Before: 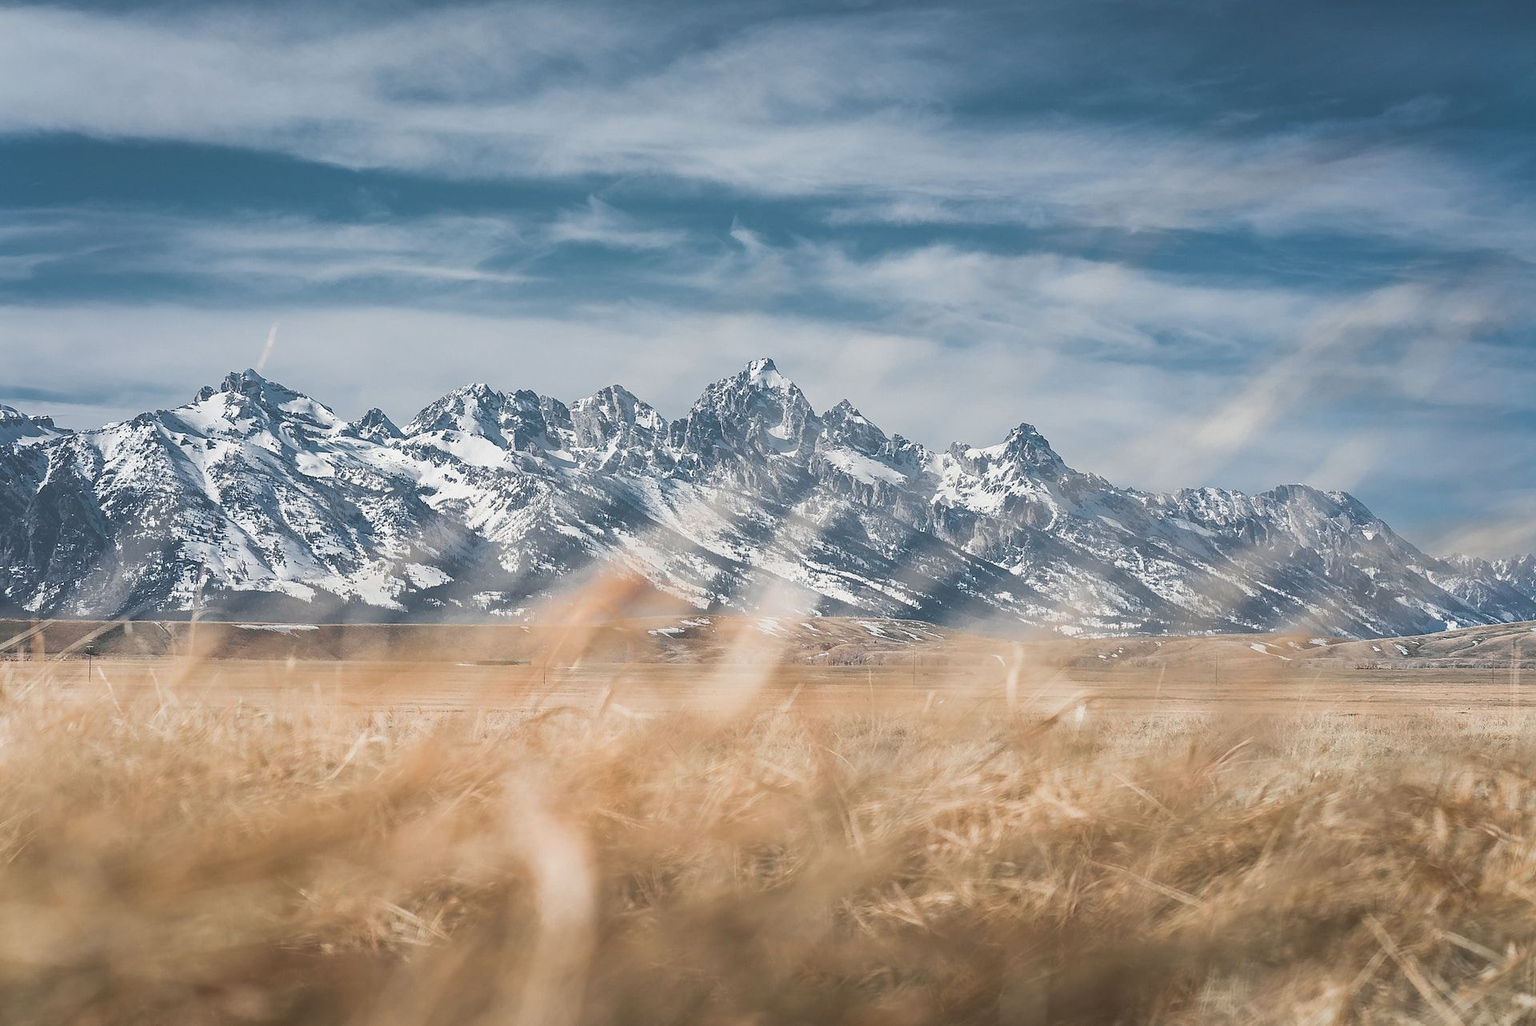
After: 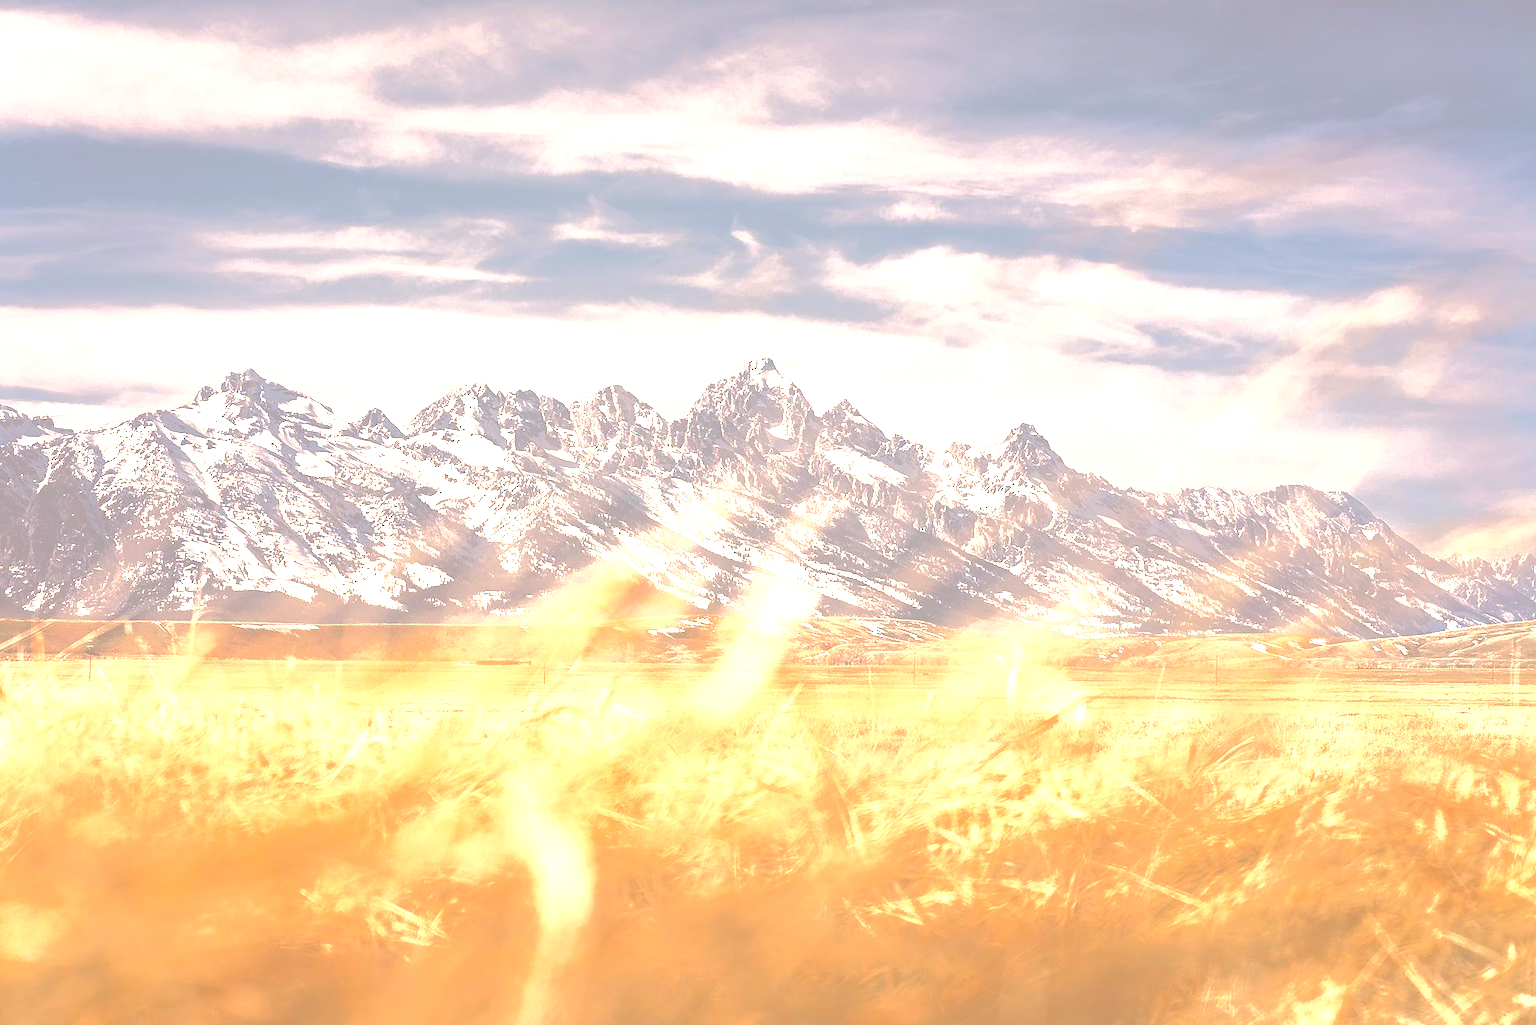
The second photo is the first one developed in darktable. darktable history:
exposure: black level correction 0, exposure 1.448 EV, compensate exposure bias true, compensate highlight preservation false
color calibration: illuminant as shot in camera, x 0.358, y 0.373, temperature 4628.91 K
color correction: highlights a* 14.85, highlights b* 31.22
tone curve: curves: ch0 [(0, 0) (0.003, 0.626) (0.011, 0.626) (0.025, 0.63) (0.044, 0.631) (0.069, 0.632) (0.1, 0.636) (0.136, 0.637) (0.177, 0.641) (0.224, 0.642) (0.277, 0.646) (0.335, 0.649) (0.399, 0.661) (0.468, 0.679) (0.543, 0.702) (0.623, 0.732) (0.709, 0.769) (0.801, 0.804) (0.898, 0.847) (1, 1)], color space Lab, independent channels, preserve colors none
